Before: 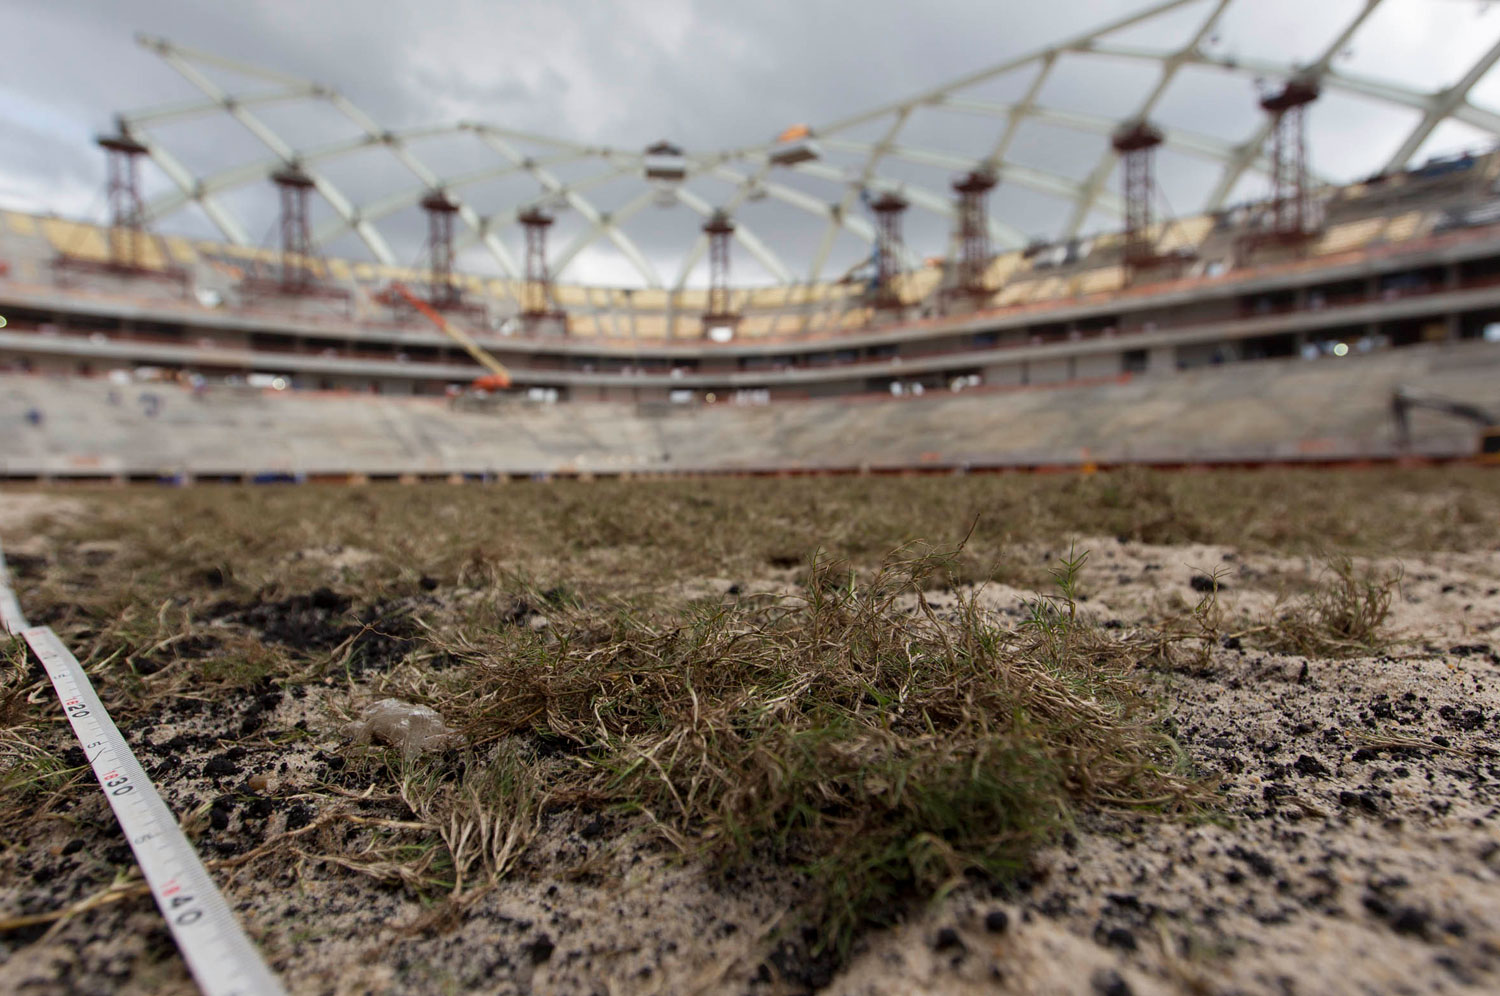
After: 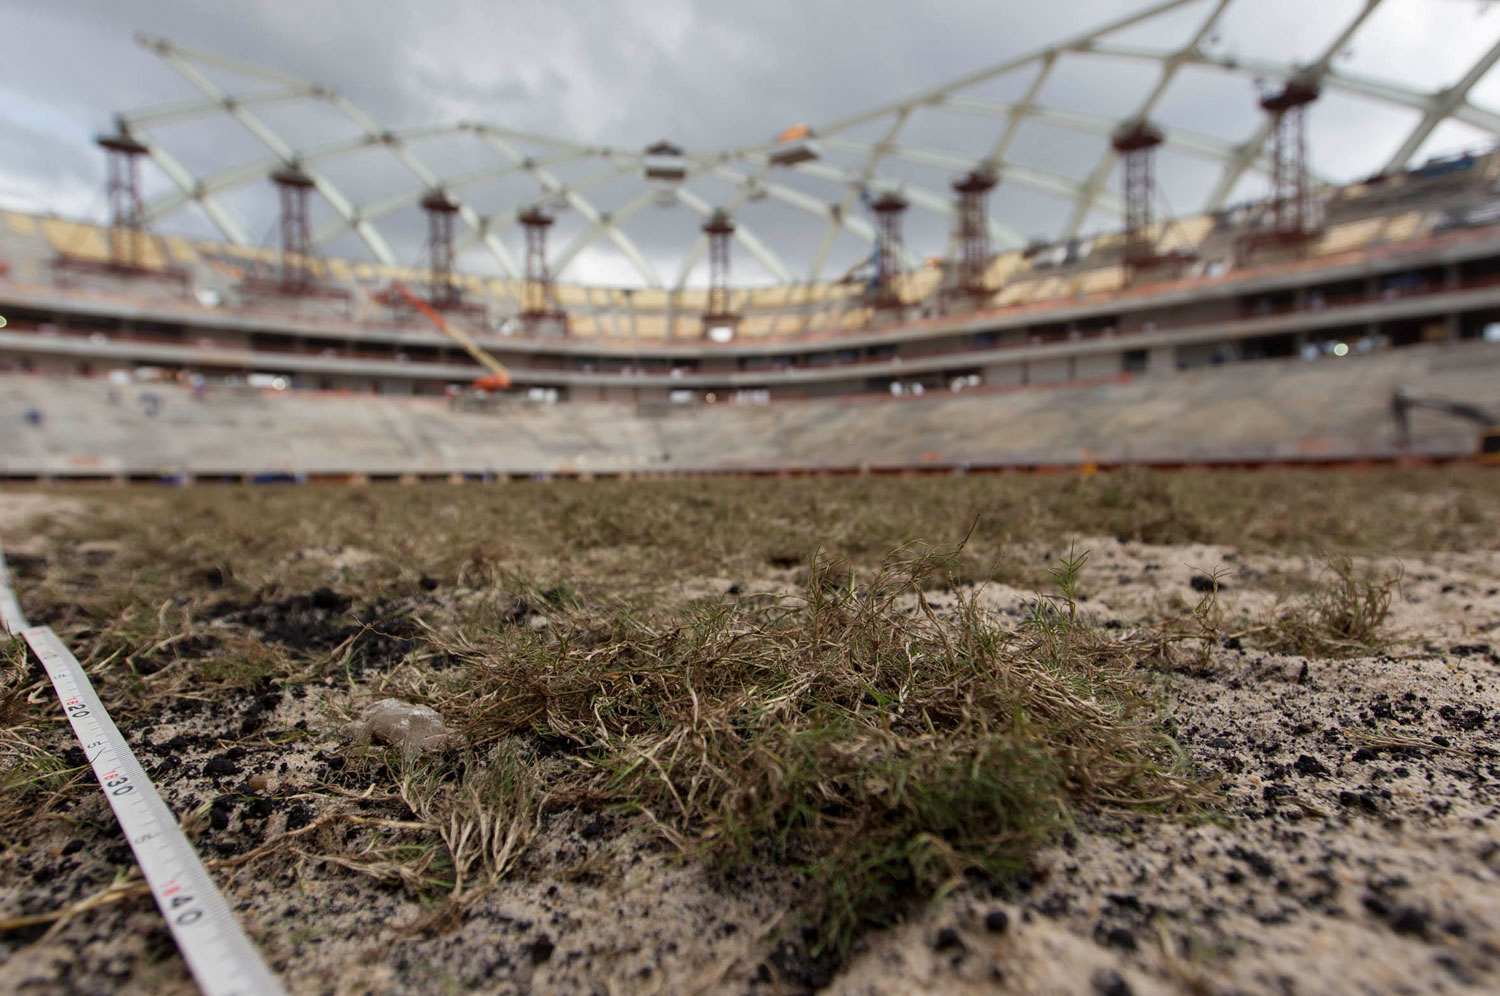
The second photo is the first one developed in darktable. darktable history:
shadows and highlights: shadows 37.13, highlights -26.78, soften with gaussian
